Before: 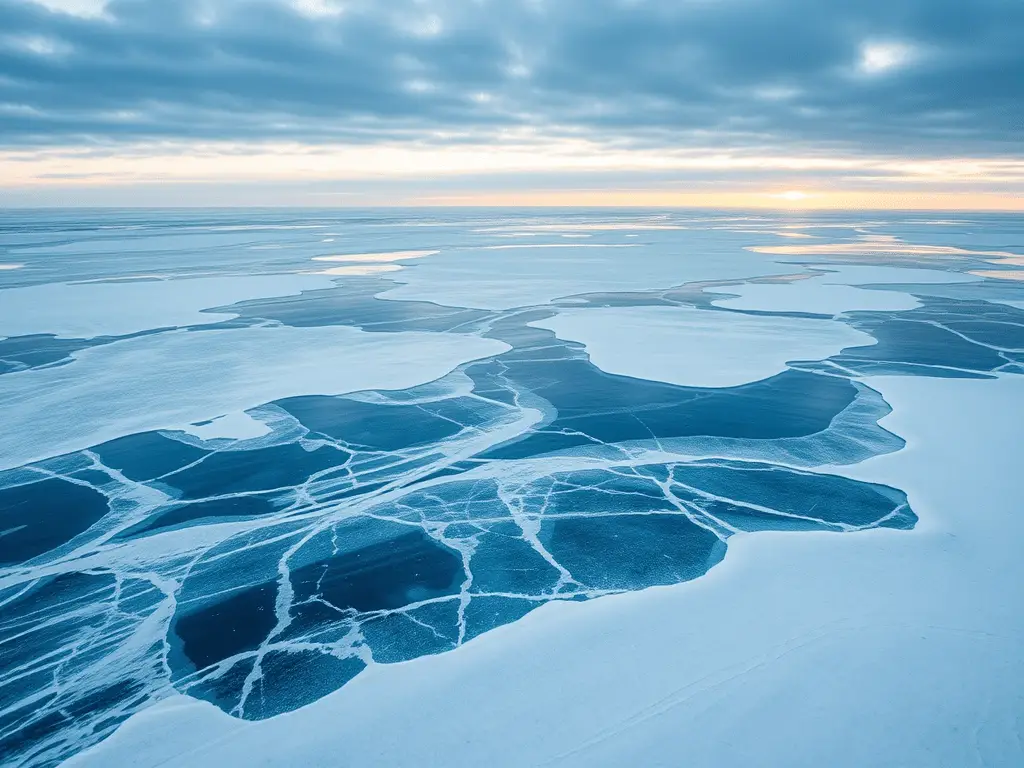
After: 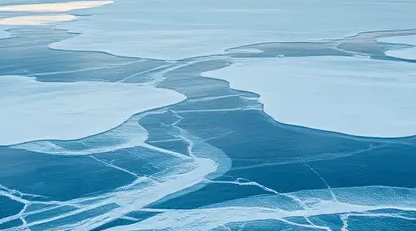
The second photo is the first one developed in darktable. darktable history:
crop: left 31.841%, top 32.623%, right 27.498%, bottom 36.319%
